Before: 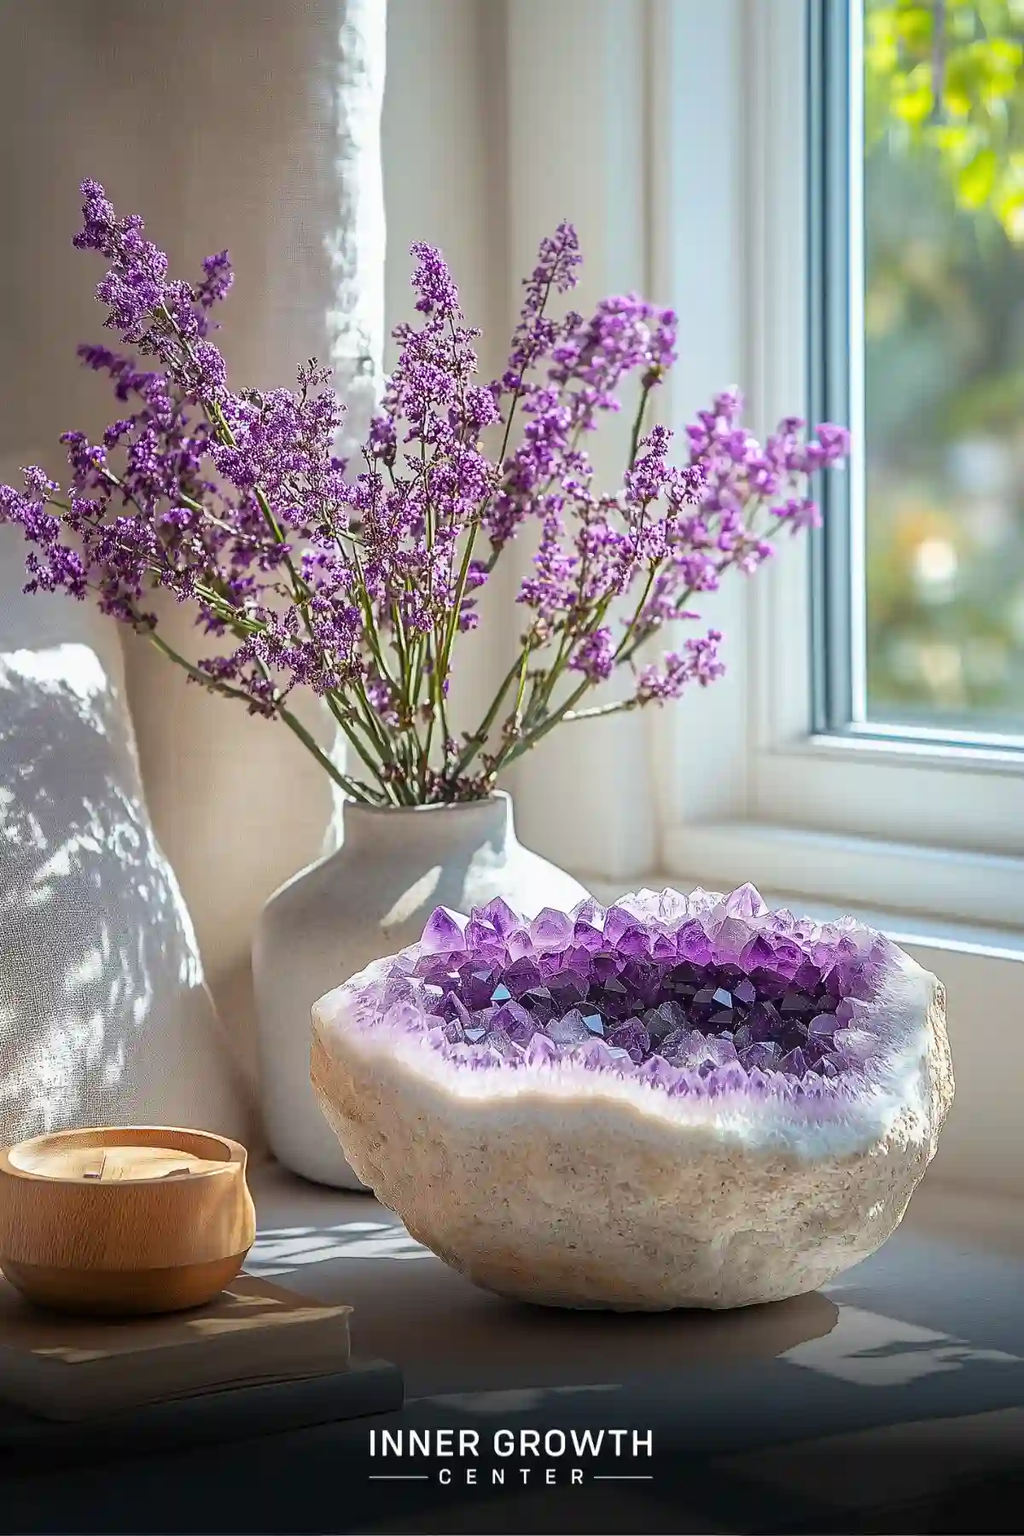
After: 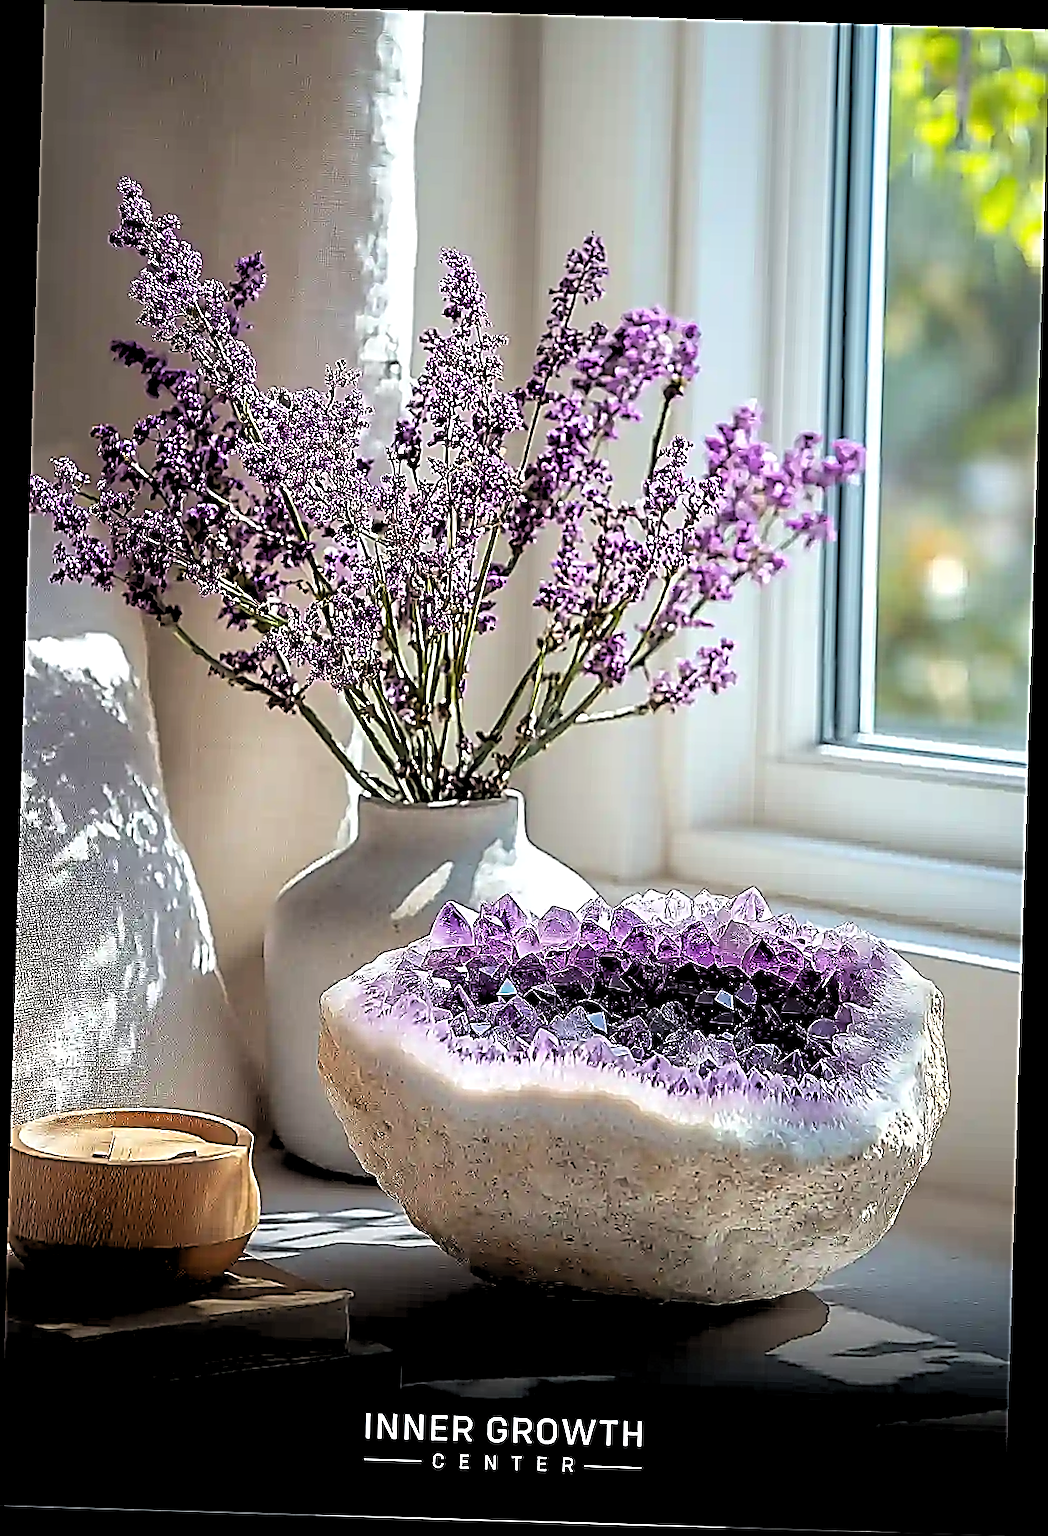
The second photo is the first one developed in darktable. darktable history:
sharpen: amount 2
rotate and perspective: rotation 1.72°, automatic cropping off
rgb levels: levels [[0.034, 0.472, 0.904], [0, 0.5, 1], [0, 0.5, 1]]
